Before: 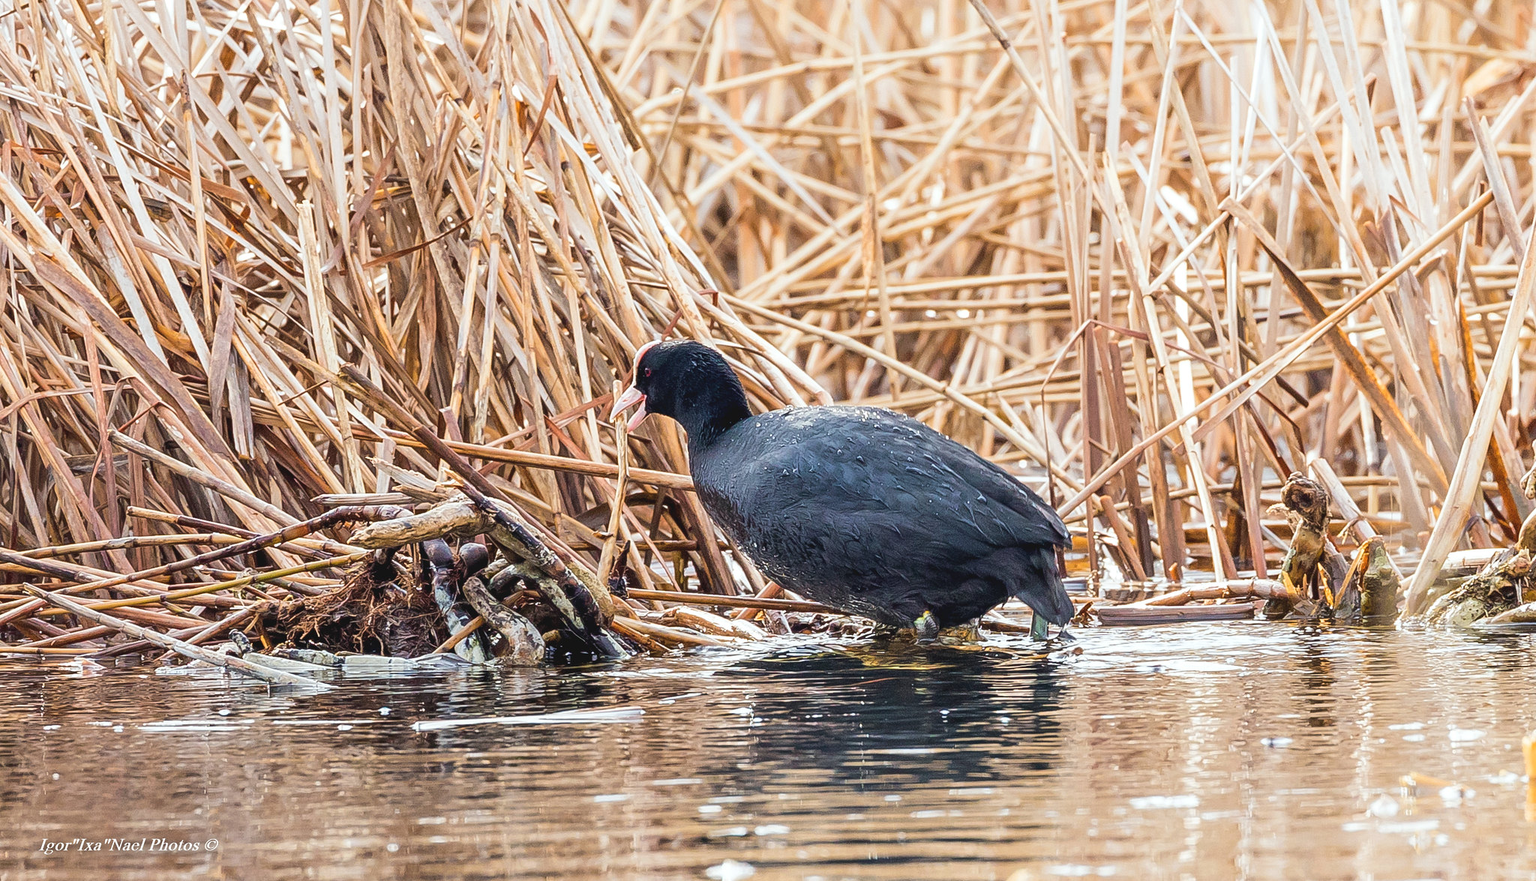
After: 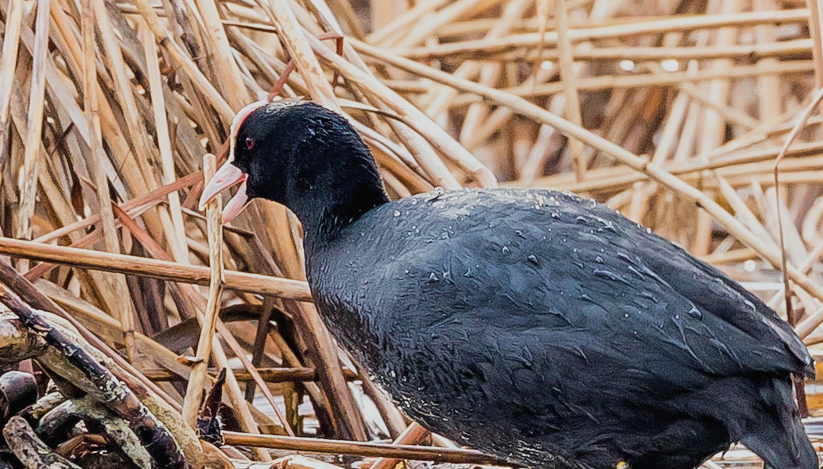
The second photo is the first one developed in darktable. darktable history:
filmic rgb: black relative exposure -7.65 EV, white relative exposure 4.56 EV, hardness 3.61
crop: left 29.983%, top 30.099%, right 29.829%, bottom 29.909%
shadows and highlights: shadows 0.69, highlights 40.09
